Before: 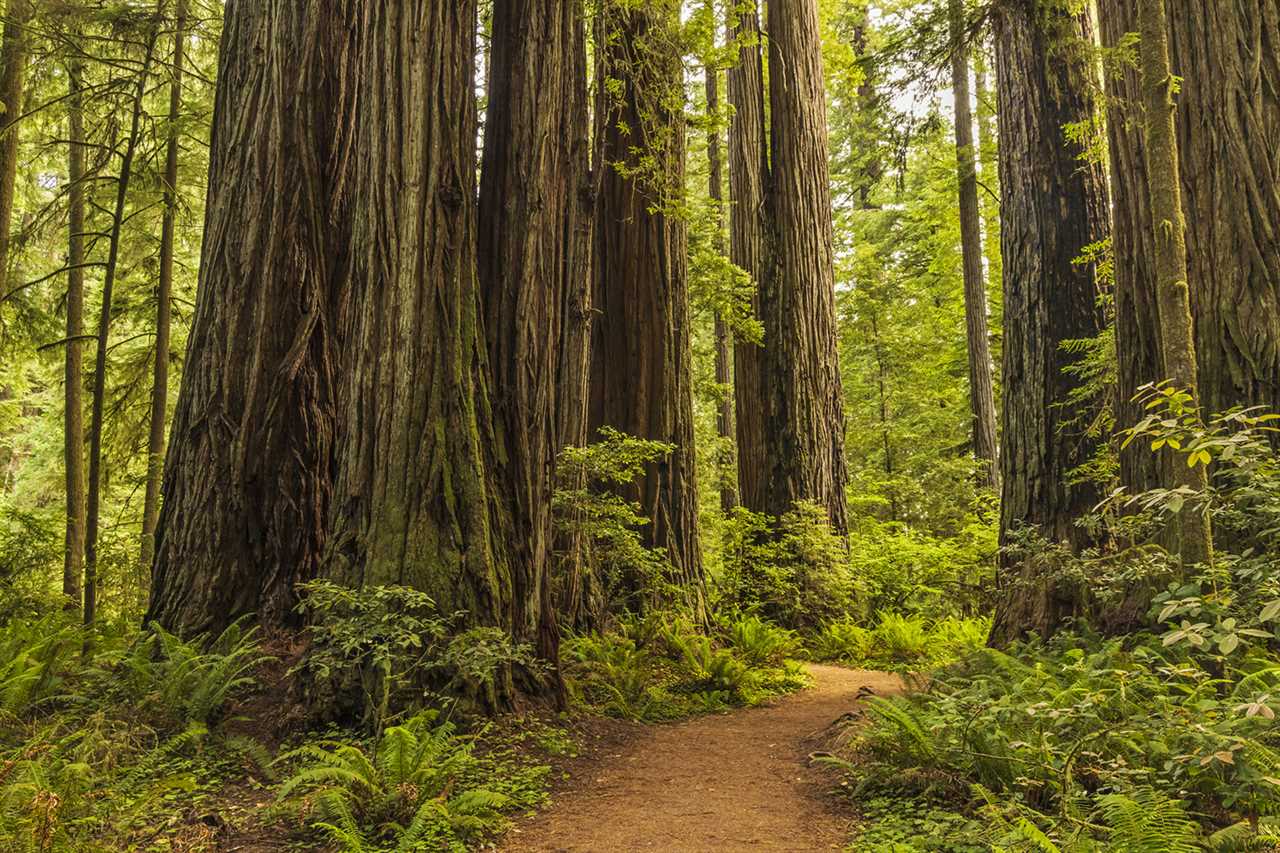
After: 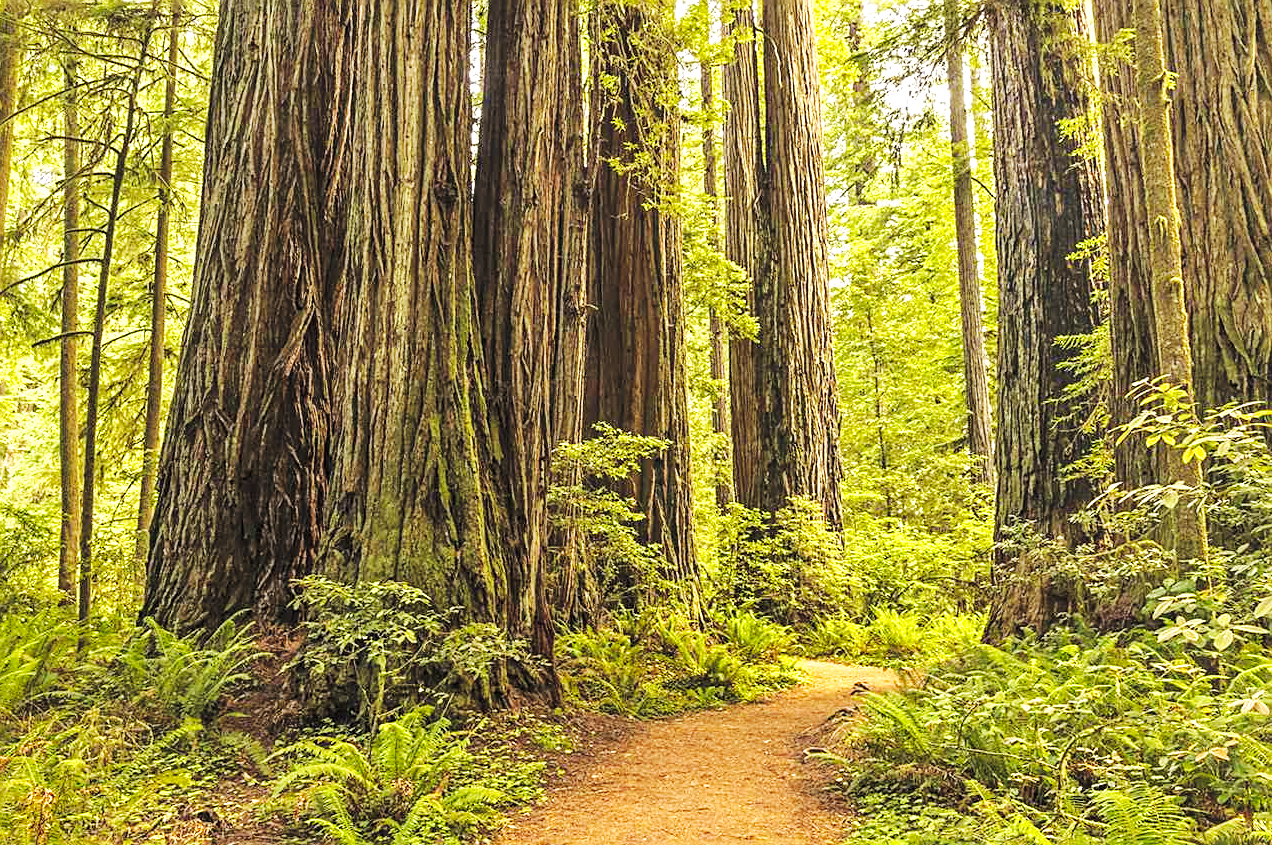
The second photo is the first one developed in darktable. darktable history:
contrast brightness saturation: brightness 0.141
crop: left 0.426%, top 0.485%, right 0.128%, bottom 0.427%
shadows and highlights: shadows 9.7, white point adjustment 1.03, highlights -38.07
base curve: curves: ch0 [(0, 0) (0.032, 0.025) (0.121, 0.166) (0.206, 0.329) (0.605, 0.79) (1, 1)], preserve colors none
exposure: black level correction 0, exposure 0.693 EV, compensate highlight preservation false
sharpen: on, module defaults
